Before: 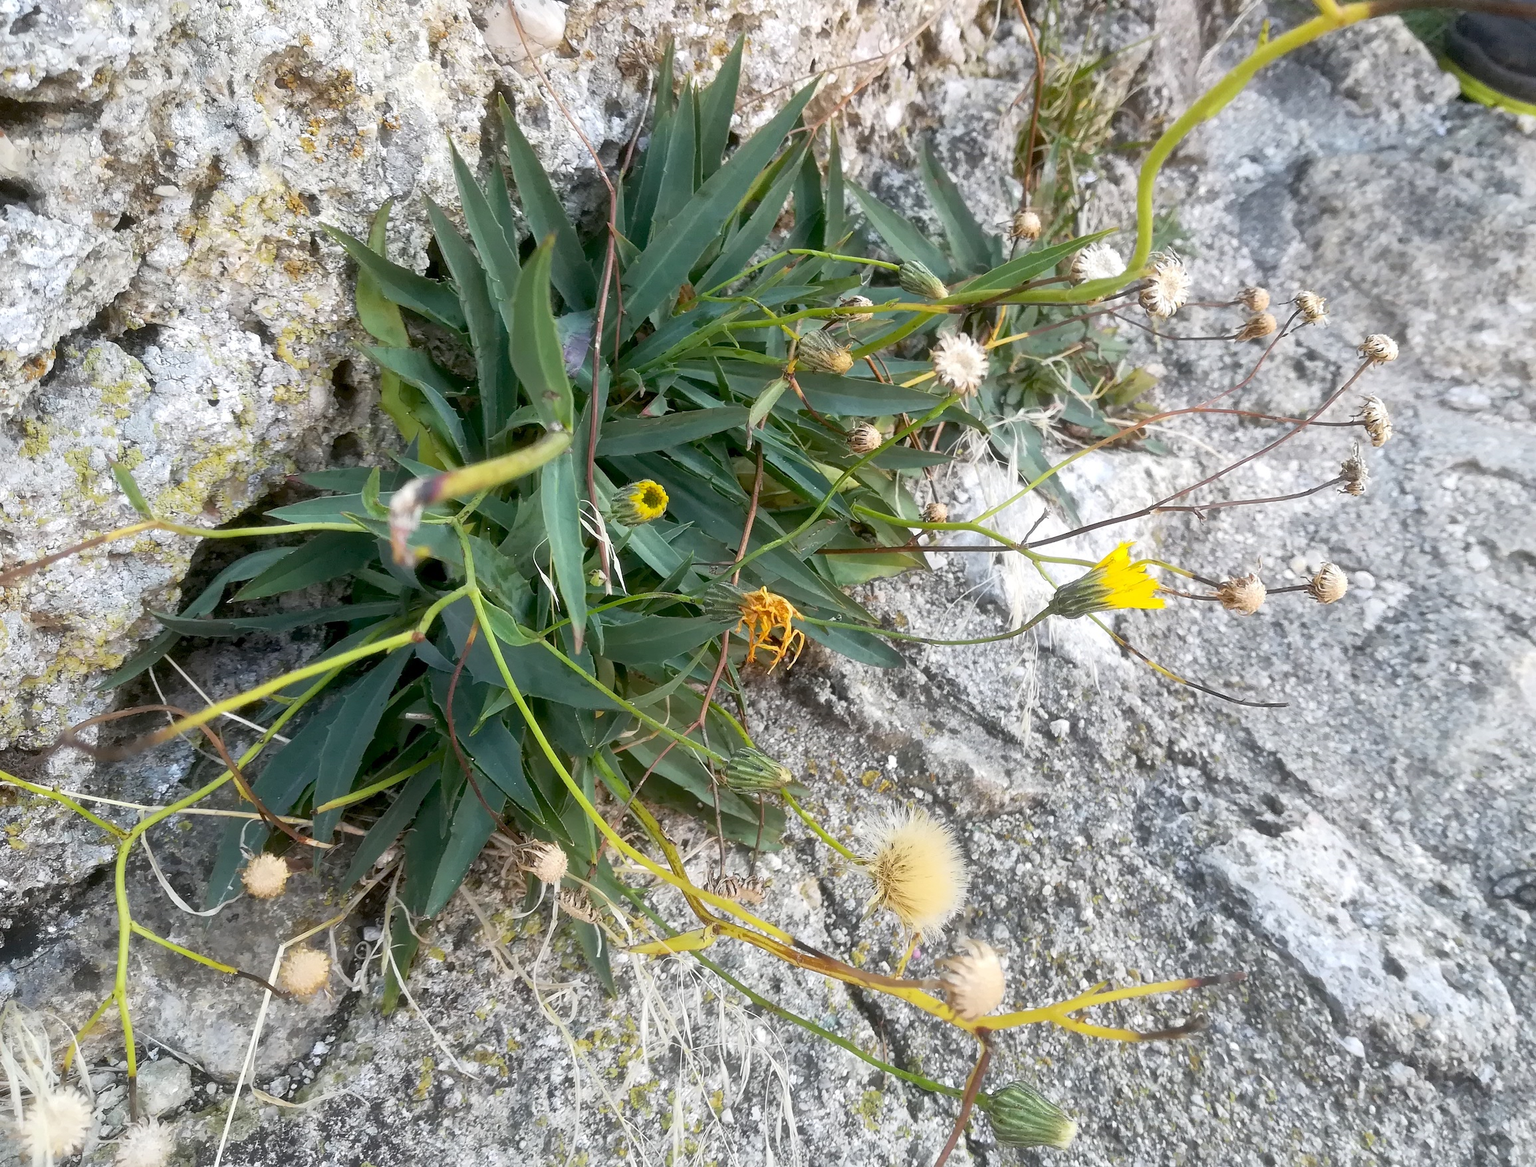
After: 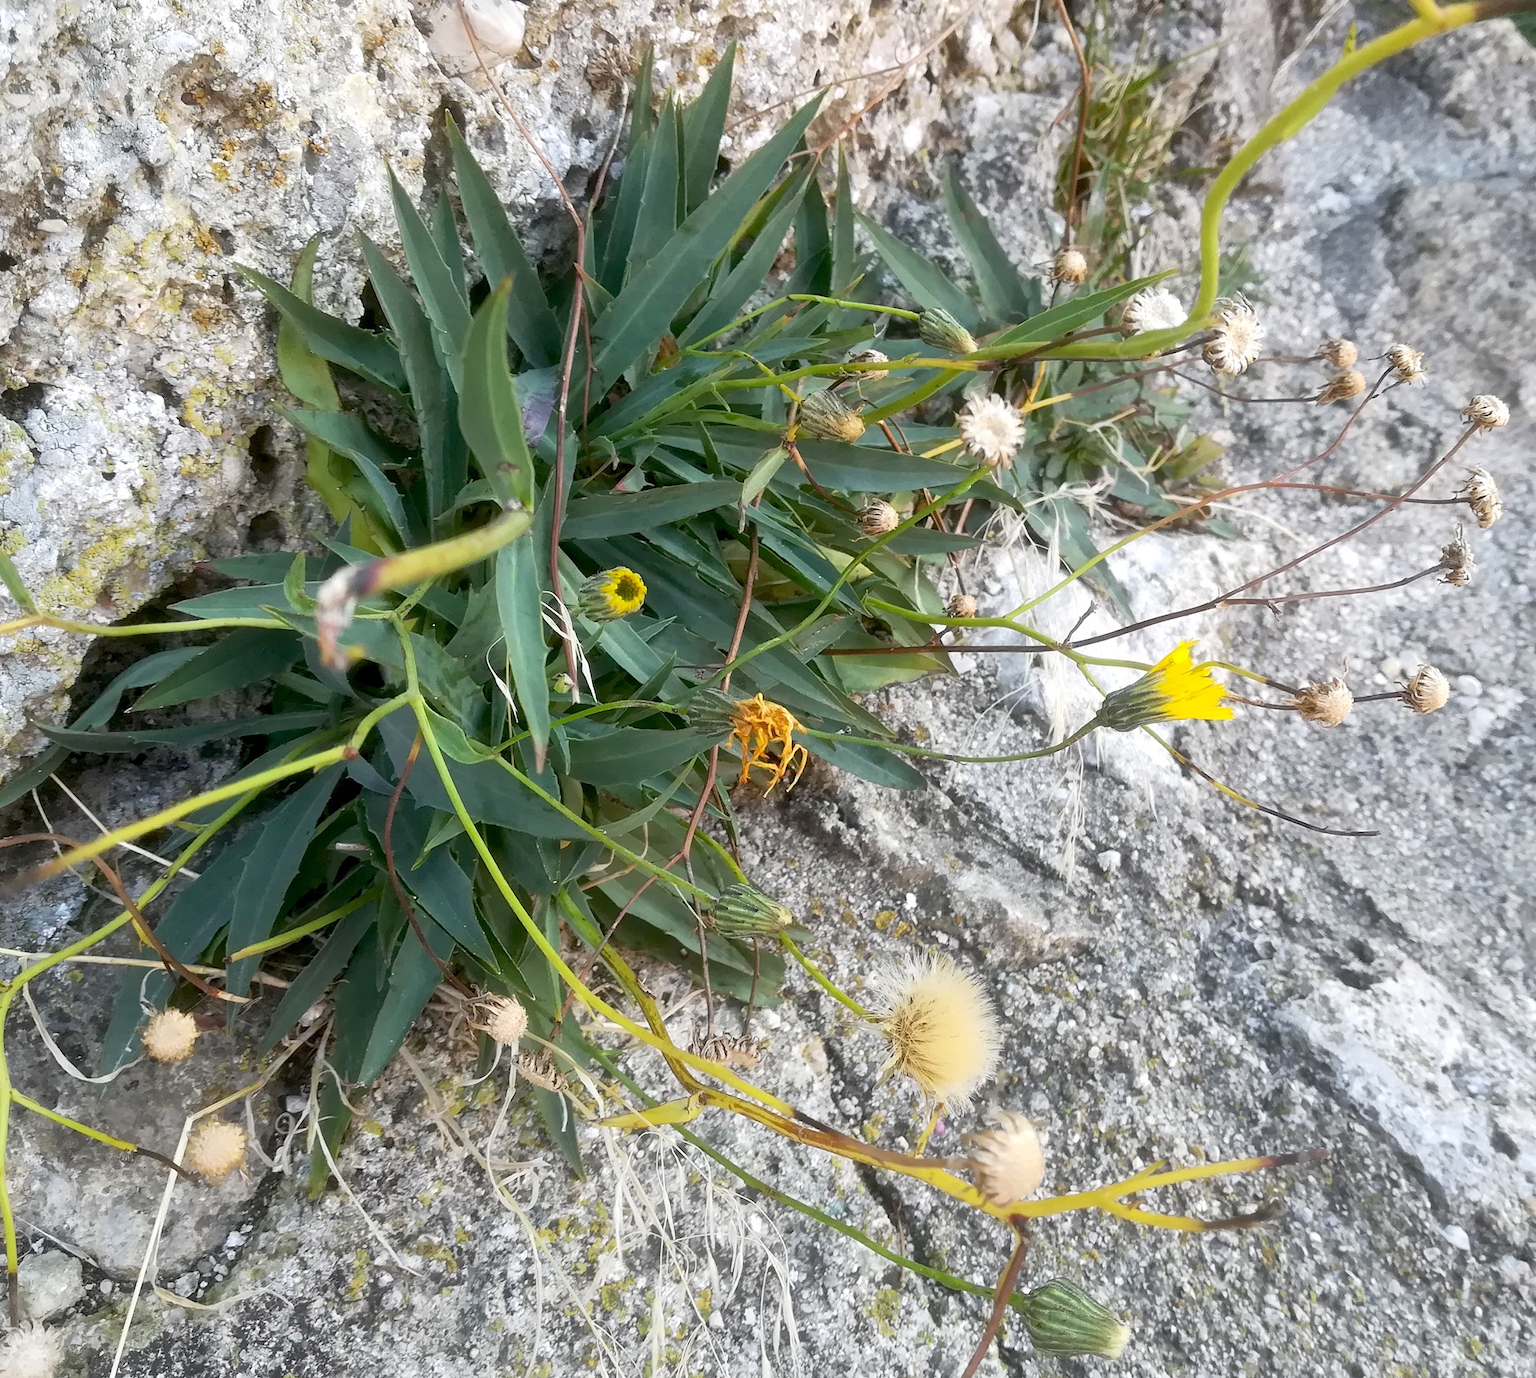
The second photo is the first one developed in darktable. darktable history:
crop: left 7.96%, right 7.418%
